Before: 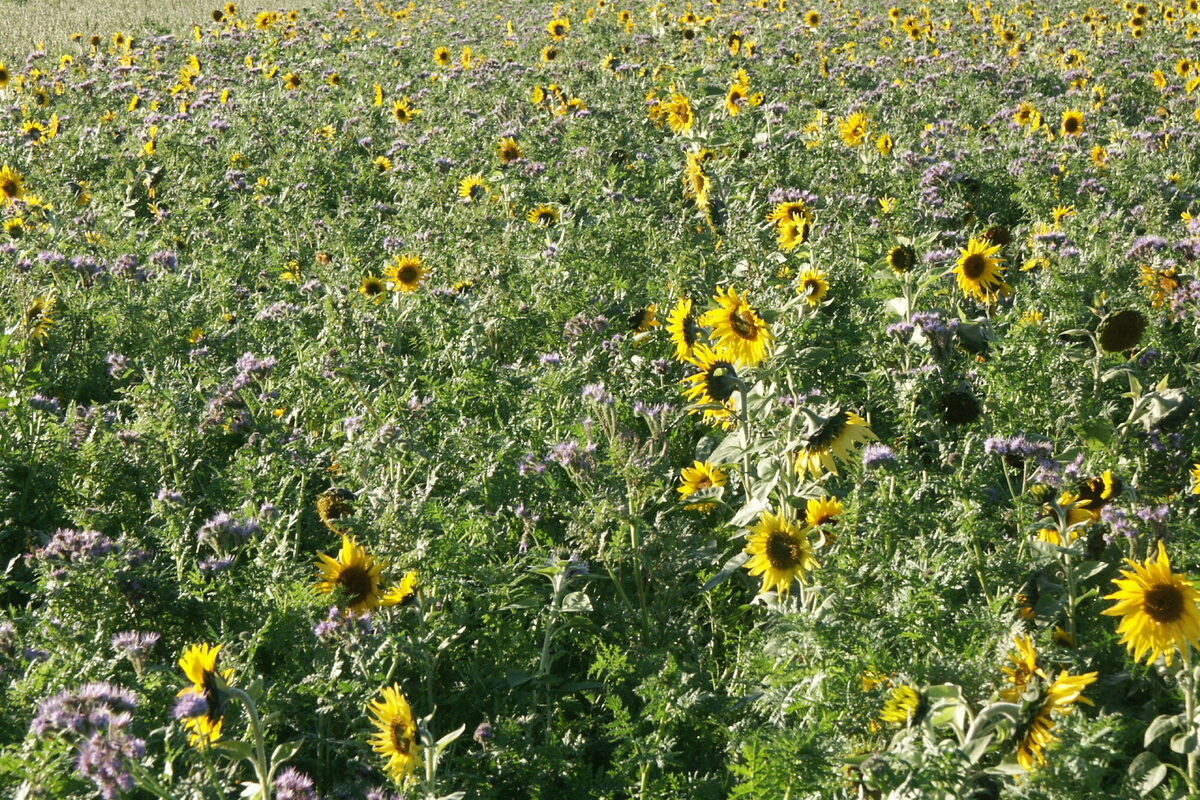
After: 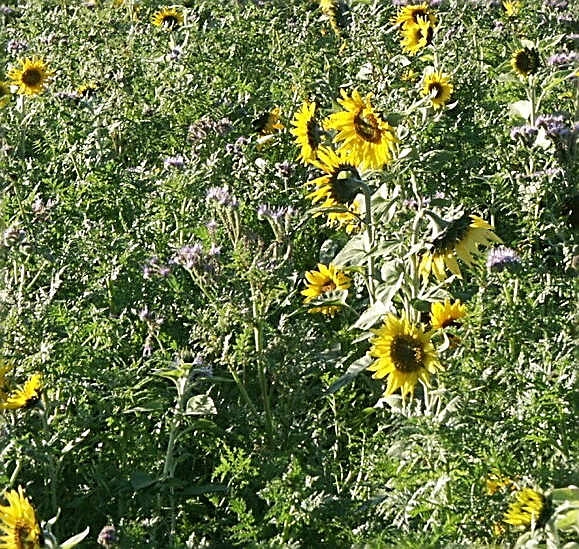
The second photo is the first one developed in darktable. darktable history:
crop: left 31.379%, top 24.658%, right 20.326%, bottom 6.628%
sharpen: amount 1
